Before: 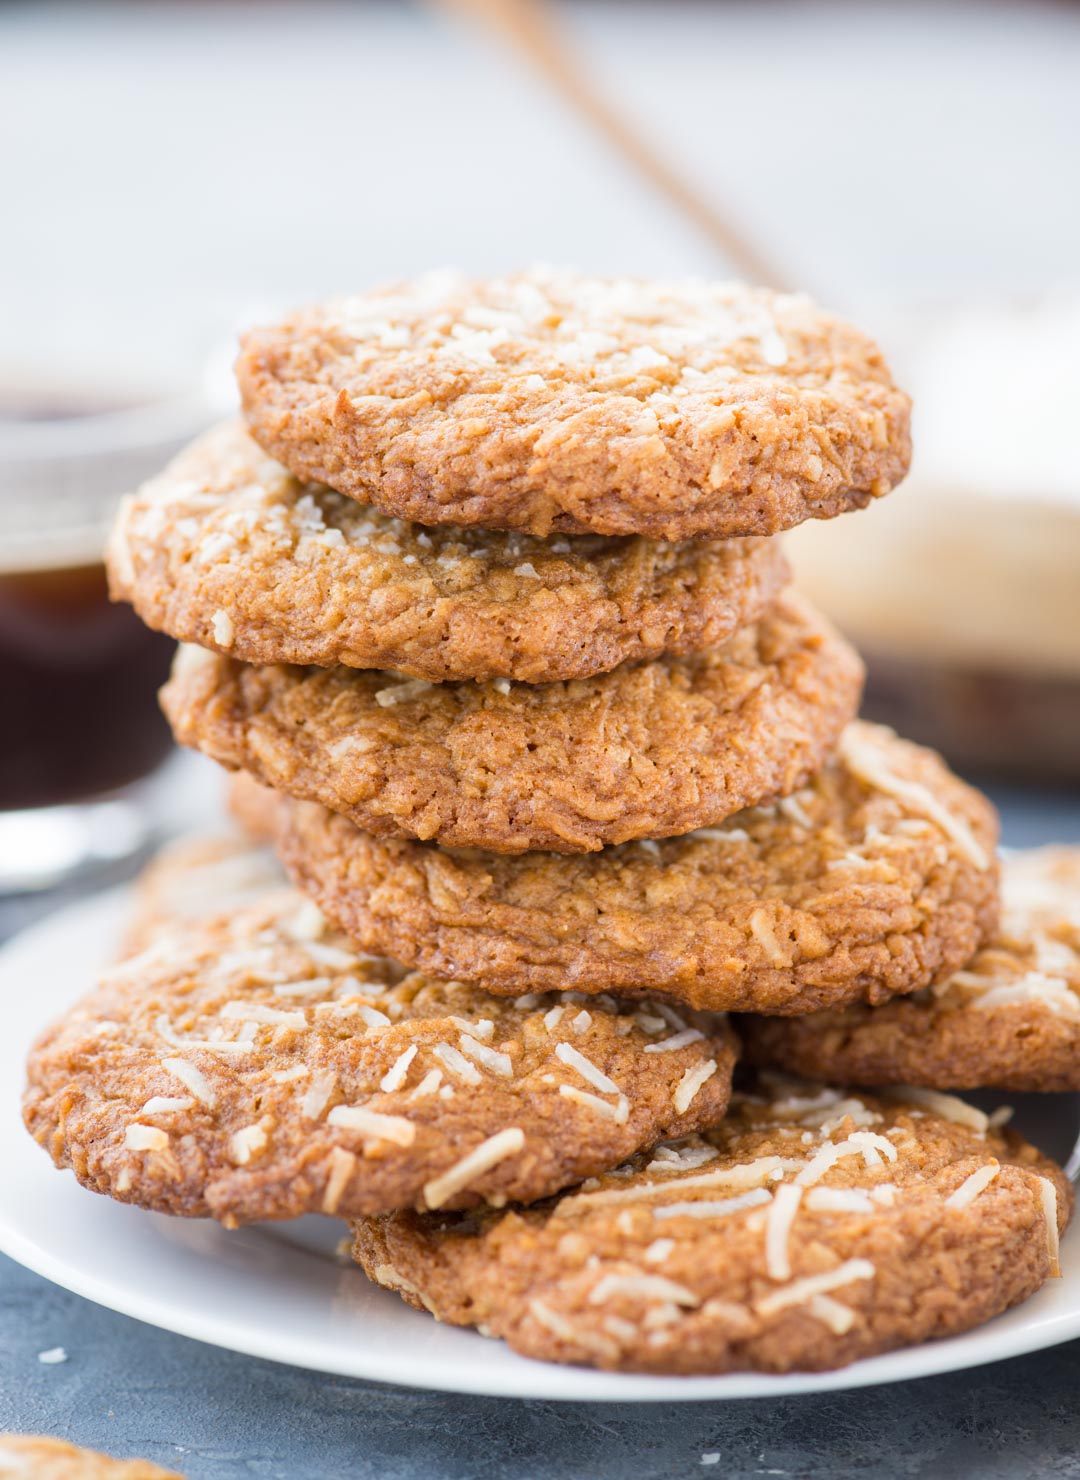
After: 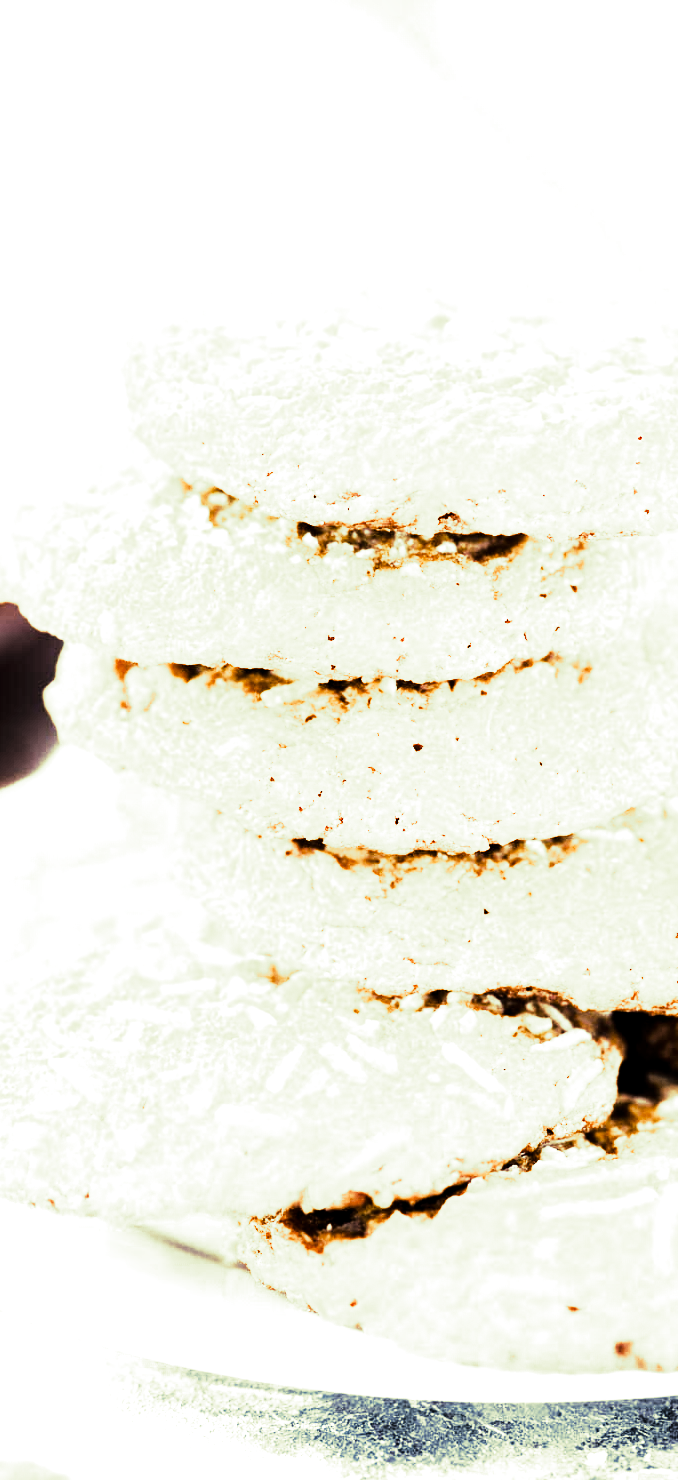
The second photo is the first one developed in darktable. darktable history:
tone curve: curves: ch0 [(0.021, 0) (0.104, 0.052) (0.496, 0.526) (0.737, 0.783) (1, 1)], color space Lab, linked channels, preserve colors none
rgb curve: curves: ch0 [(0, 0) (0.21, 0.15) (0.24, 0.21) (0.5, 0.75) (0.75, 0.96) (0.89, 0.99) (1, 1)]; ch1 [(0, 0.02) (0.21, 0.13) (0.25, 0.2) (0.5, 0.67) (0.75, 0.9) (0.89, 0.97) (1, 1)]; ch2 [(0, 0.02) (0.21, 0.13) (0.25, 0.2) (0.5, 0.67) (0.75, 0.9) (0.89, 0.97) (1, 1)], compensate middle gray true
exposure: black level correction 0, exposure 1.1 EV, compensate exposure bias true, compensate highlight preservation false
split-toning: shadows › hue 290.82°, shadows › saturation 0.34, highlights › saturation 0.38, balance 0, compress 50%
color balance: output saturation 120%
crop: left 10.644%, right 26.528%
tone equalizer: -8 EV -0.75 EV, -7 EV -0.7 EV, -6 EV -0.6 EV, -5 EV -0.4 EV, -3 EV 0.4 EV, -2 EV 0.6 EV, -1 EV 0.7 EV, +0 EV 0.75 EV, edges refinement/feathering 500, mask exposure compensation -1.57 EV, preserve details no
